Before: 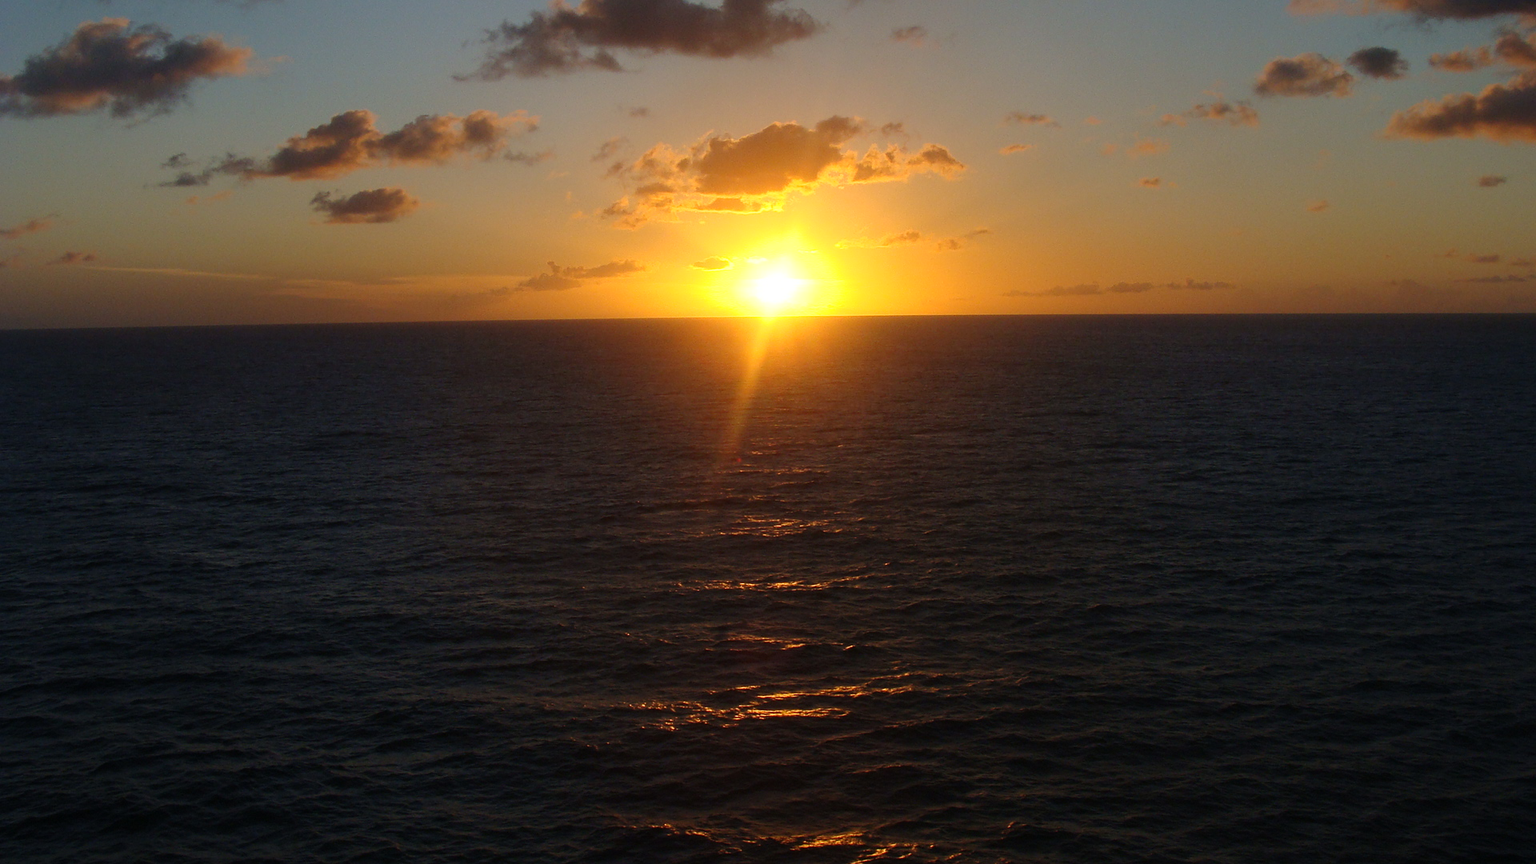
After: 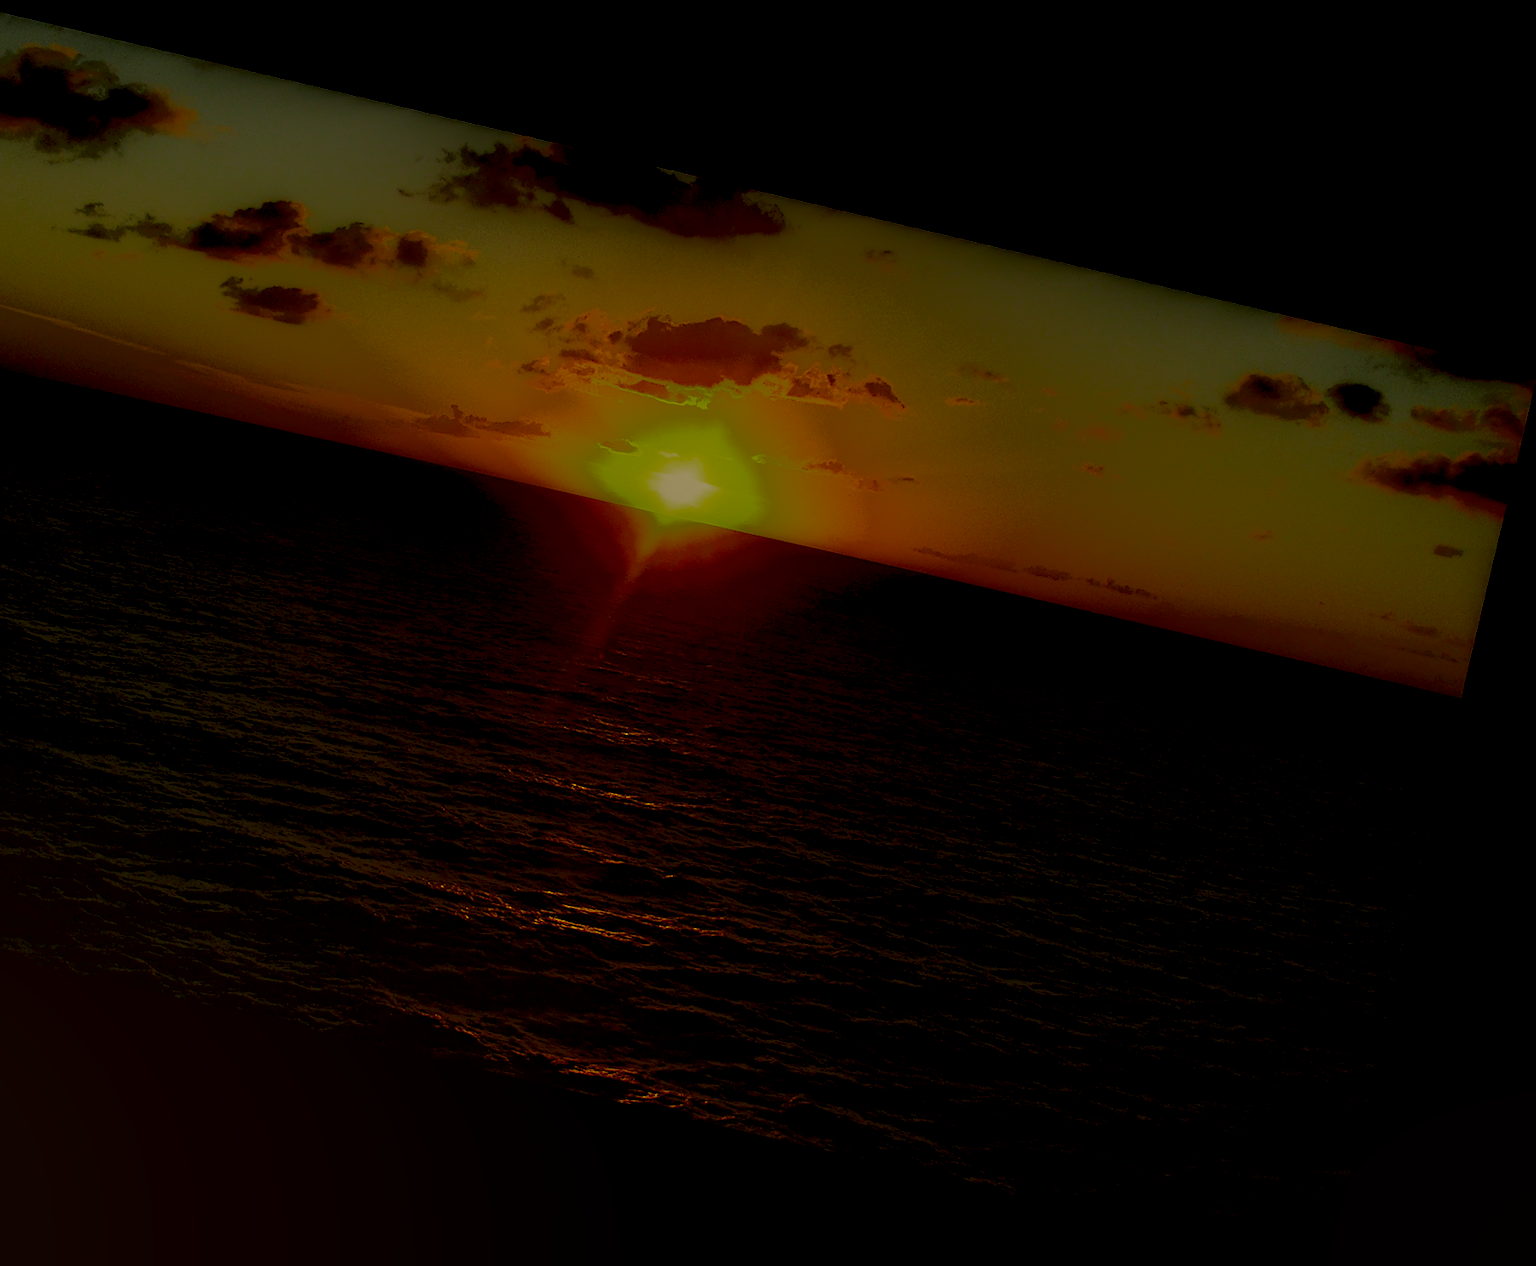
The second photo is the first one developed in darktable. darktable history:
crop and rotate: left 14.584%
base curve: curves: ch0 [(0, 0) (0.472, 0.508) (1, 1)]
sharpen: on, module defaults
rotate and perspective: rotation 13.27°, automatic cropping off
color correction: highlights a* 0.162, highlights b* 29.53, shadows a* -0.162, shadows b* 21.09
color zones: curves: ch0 [(0, 0.444) (0.143, 0.442) (0.286, 0.441) (0.429, 0.441) (0.571, 0.441) (0.714, 0.441) (0.857, 0.442) (1, 0.444)]
local contrast: highlights 0%, shadows 198%, detail 164%, midtone range 0.001
